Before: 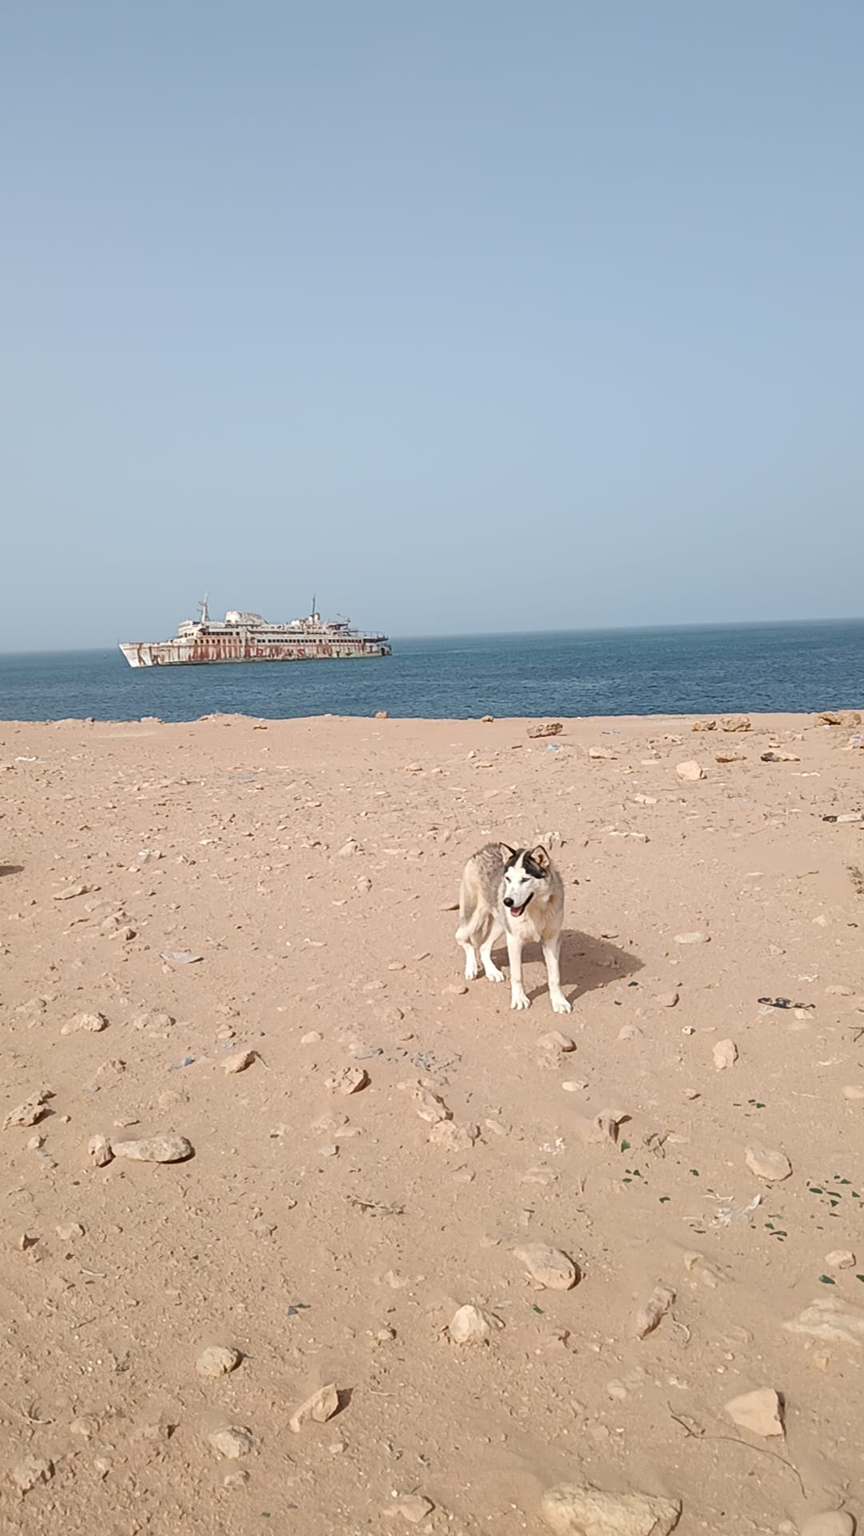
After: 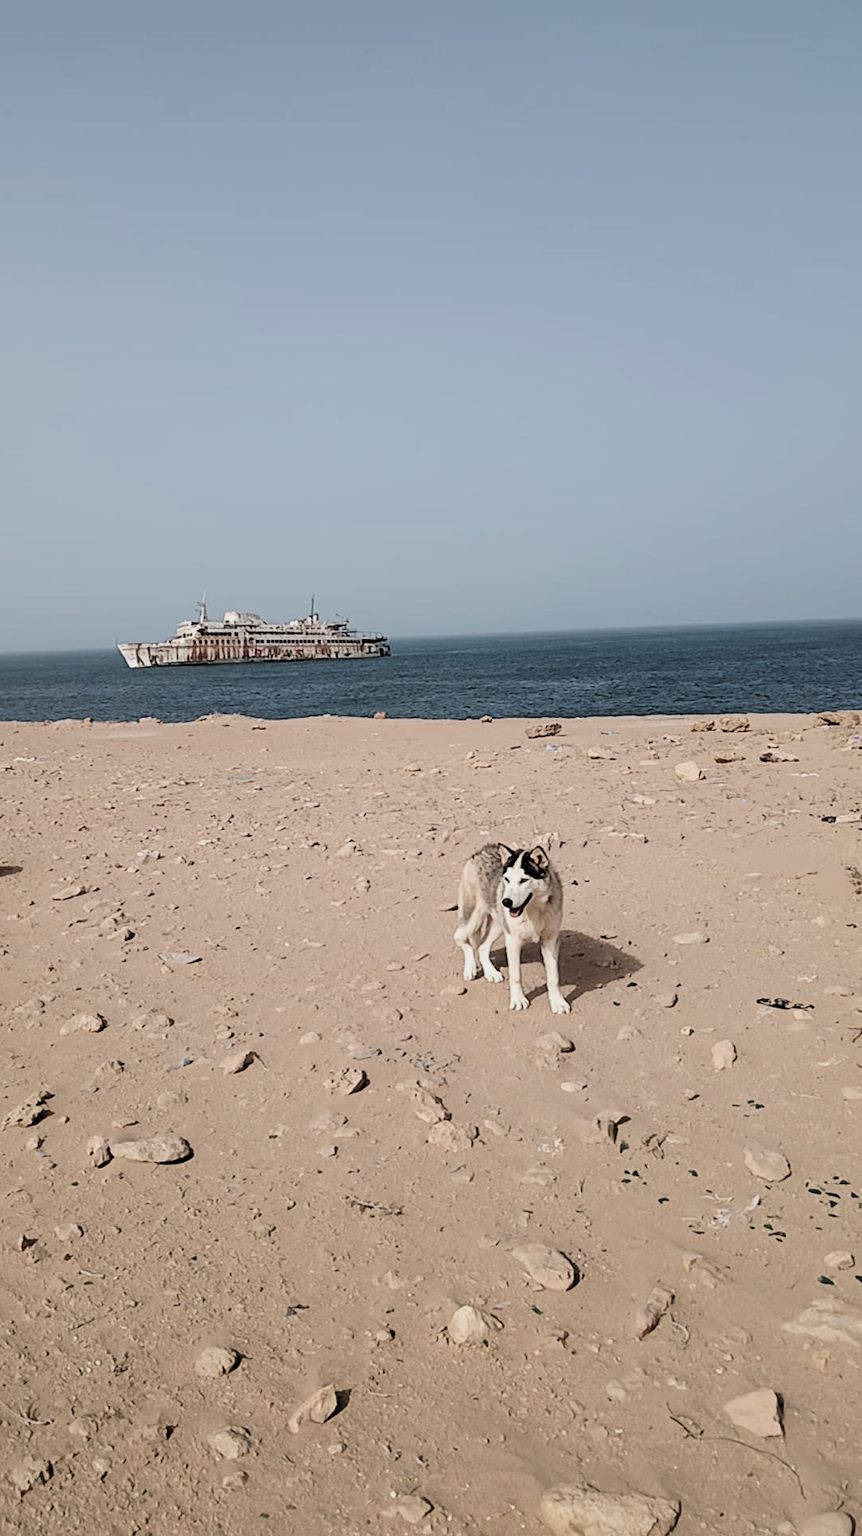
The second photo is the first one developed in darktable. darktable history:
crop and rotate: left 0.19%, bottom 0.005%
filmic rgb: black relative exposure -5.13 EV, white relative exposure 3.96 EV, hardness 2.89, contrast 1.299, iterations of high-quality reconstruction 10
levels: levels [0.101, 0.578, 0.953]
